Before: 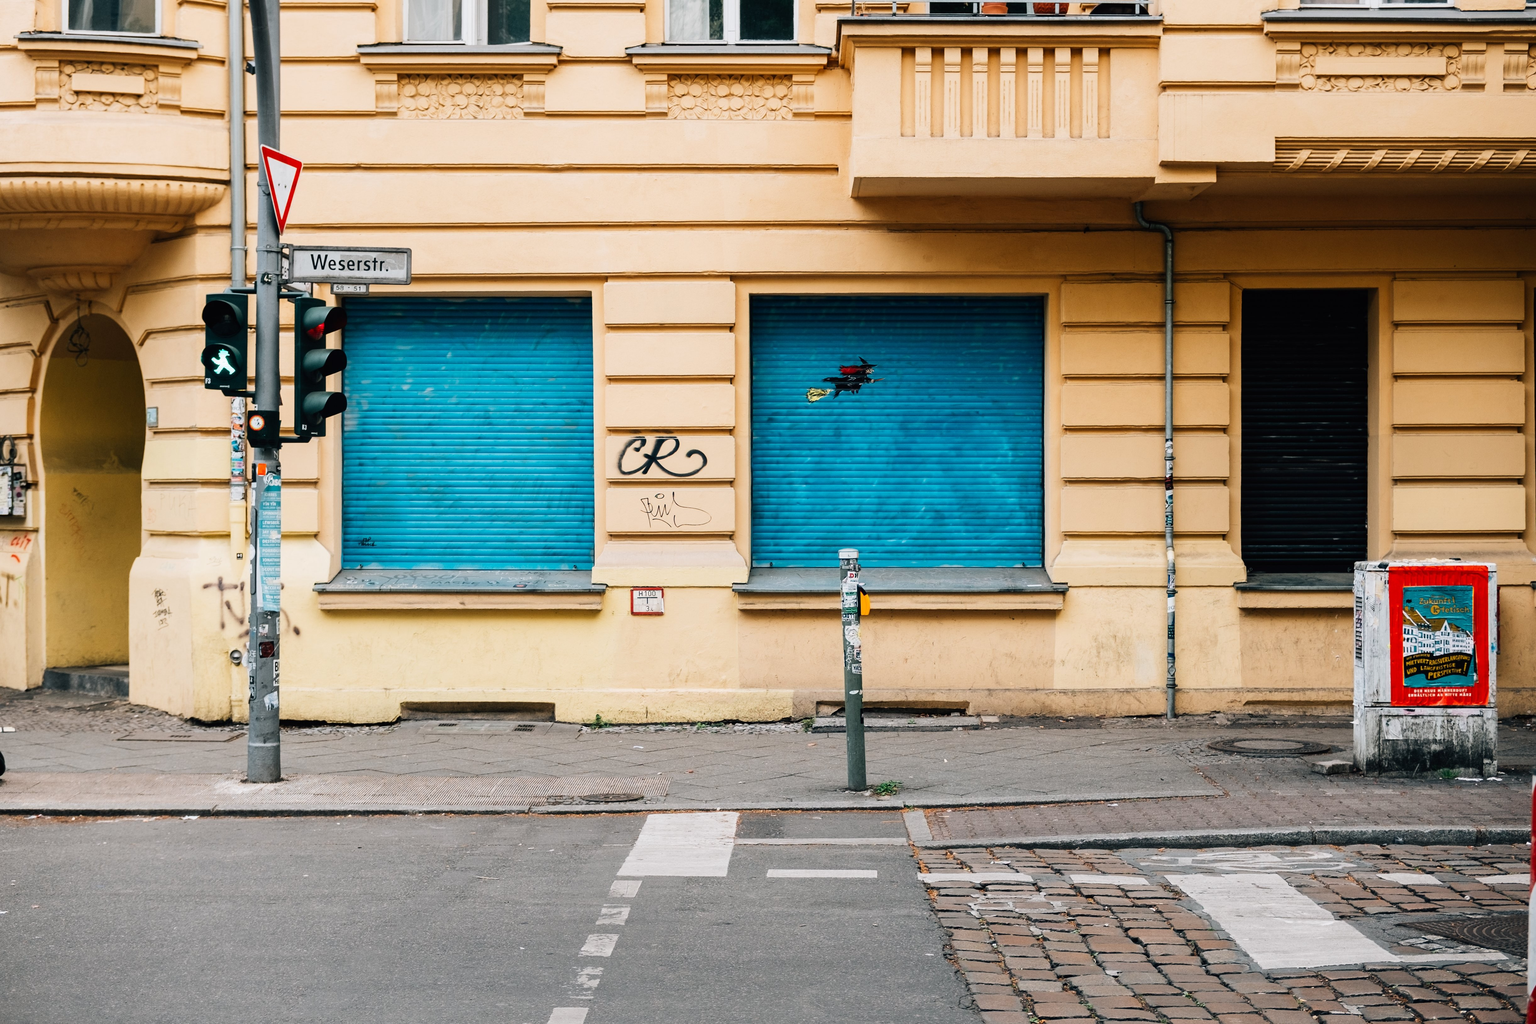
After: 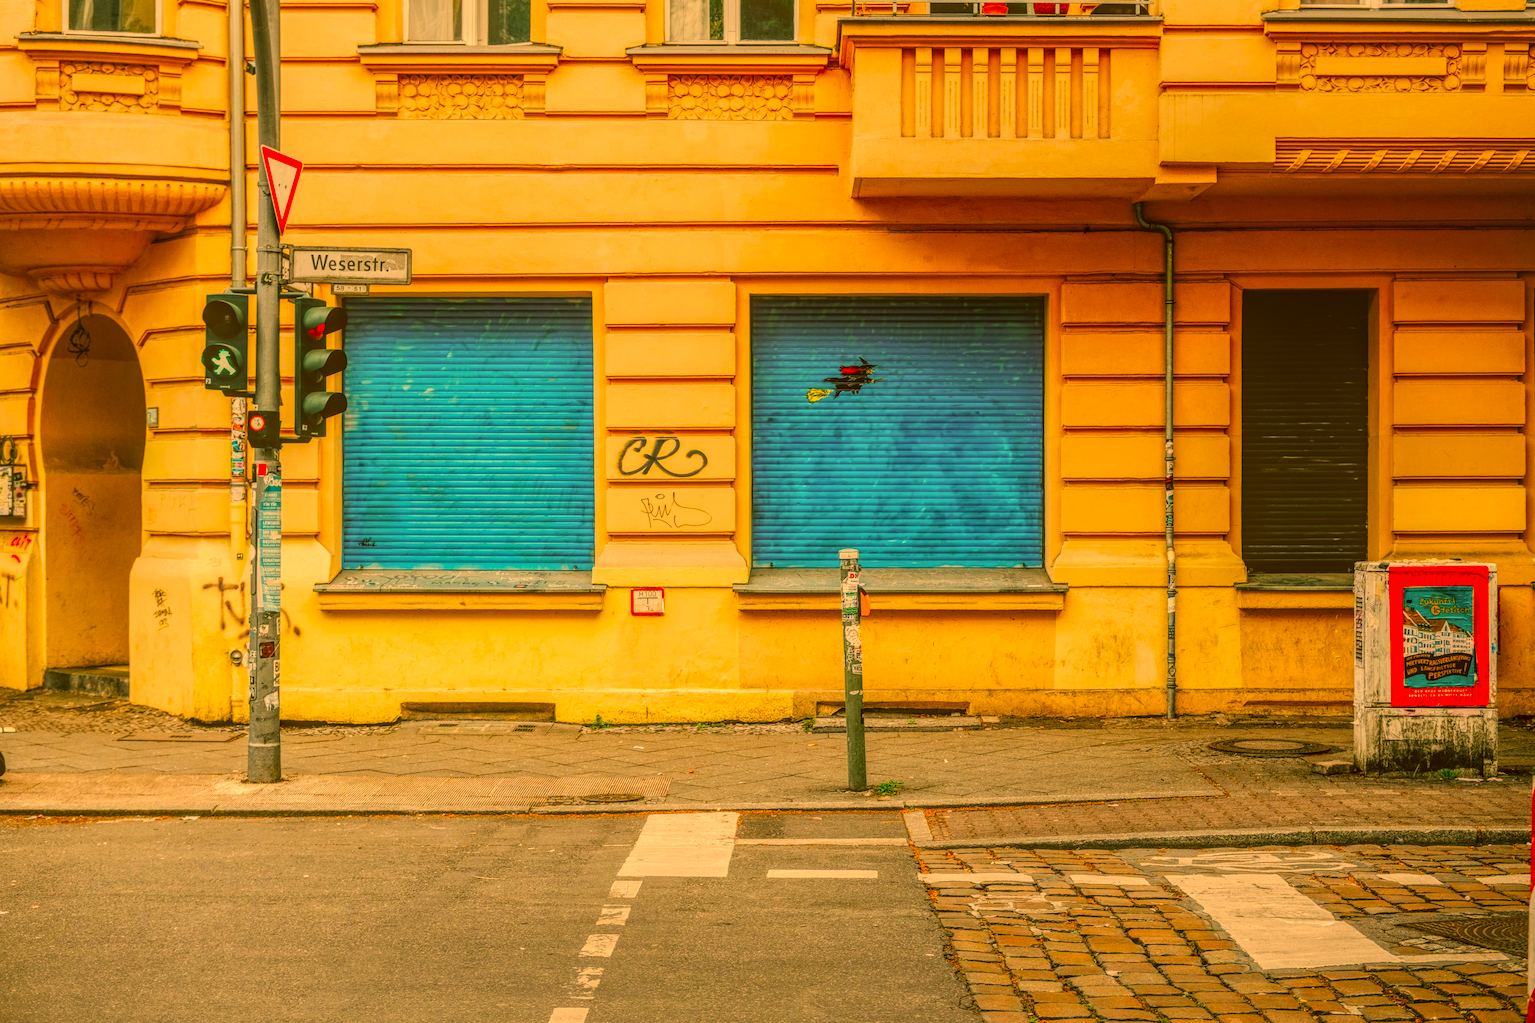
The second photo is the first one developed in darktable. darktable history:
local contrast: highlights 20%, shadows 31%, detail 201%, midtone range 0.2
exposure: compensate highlight preservation false
color correction: highlights a* 10.52, highlights b* 30.71, shadows a* 2.65, shadows b* 17.57, saturation 1.75
velvia: strength 16.58%
